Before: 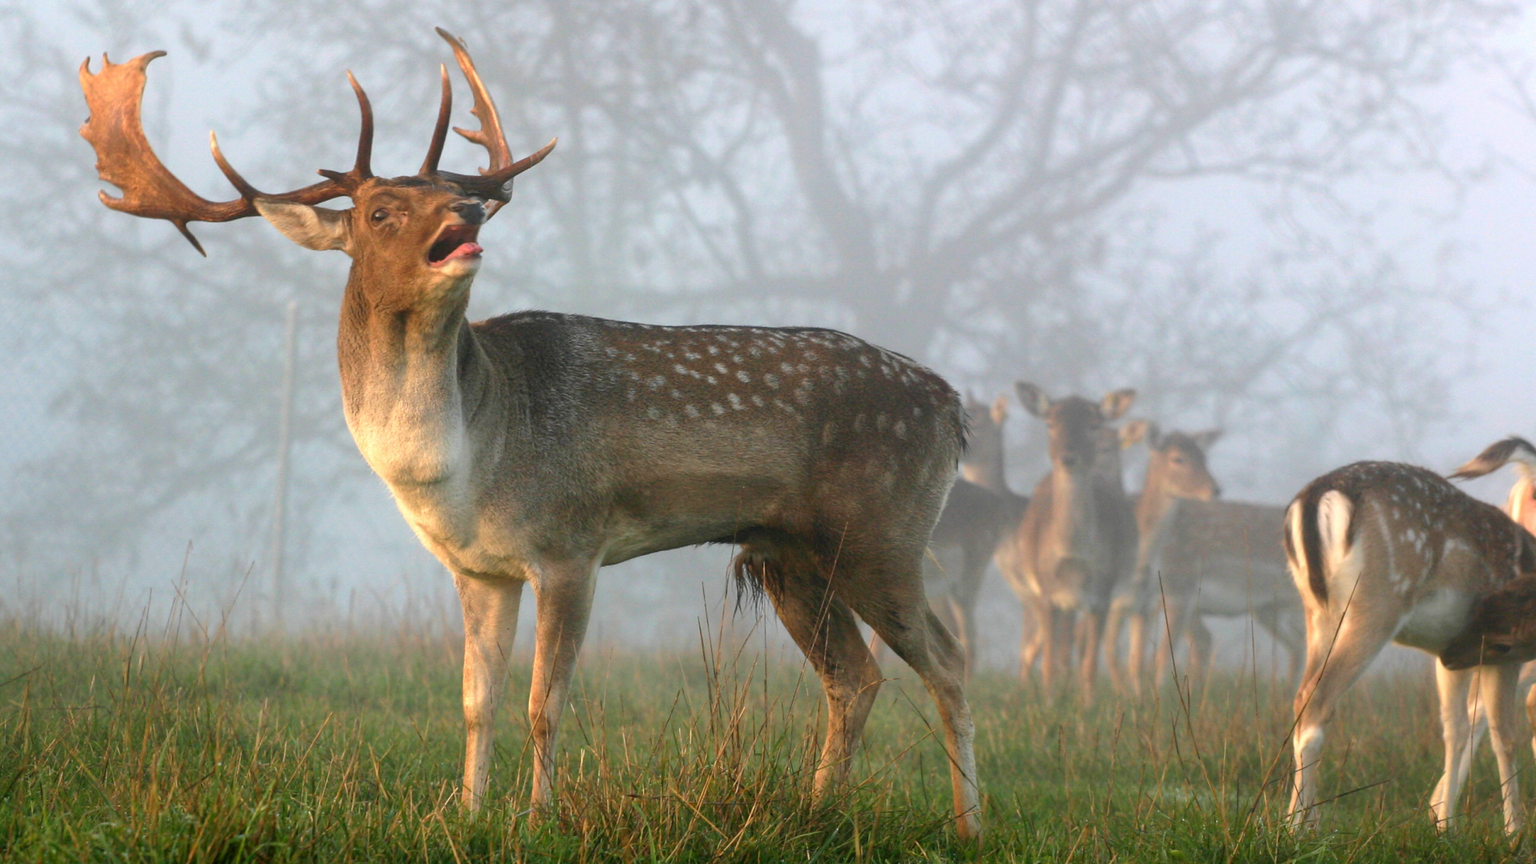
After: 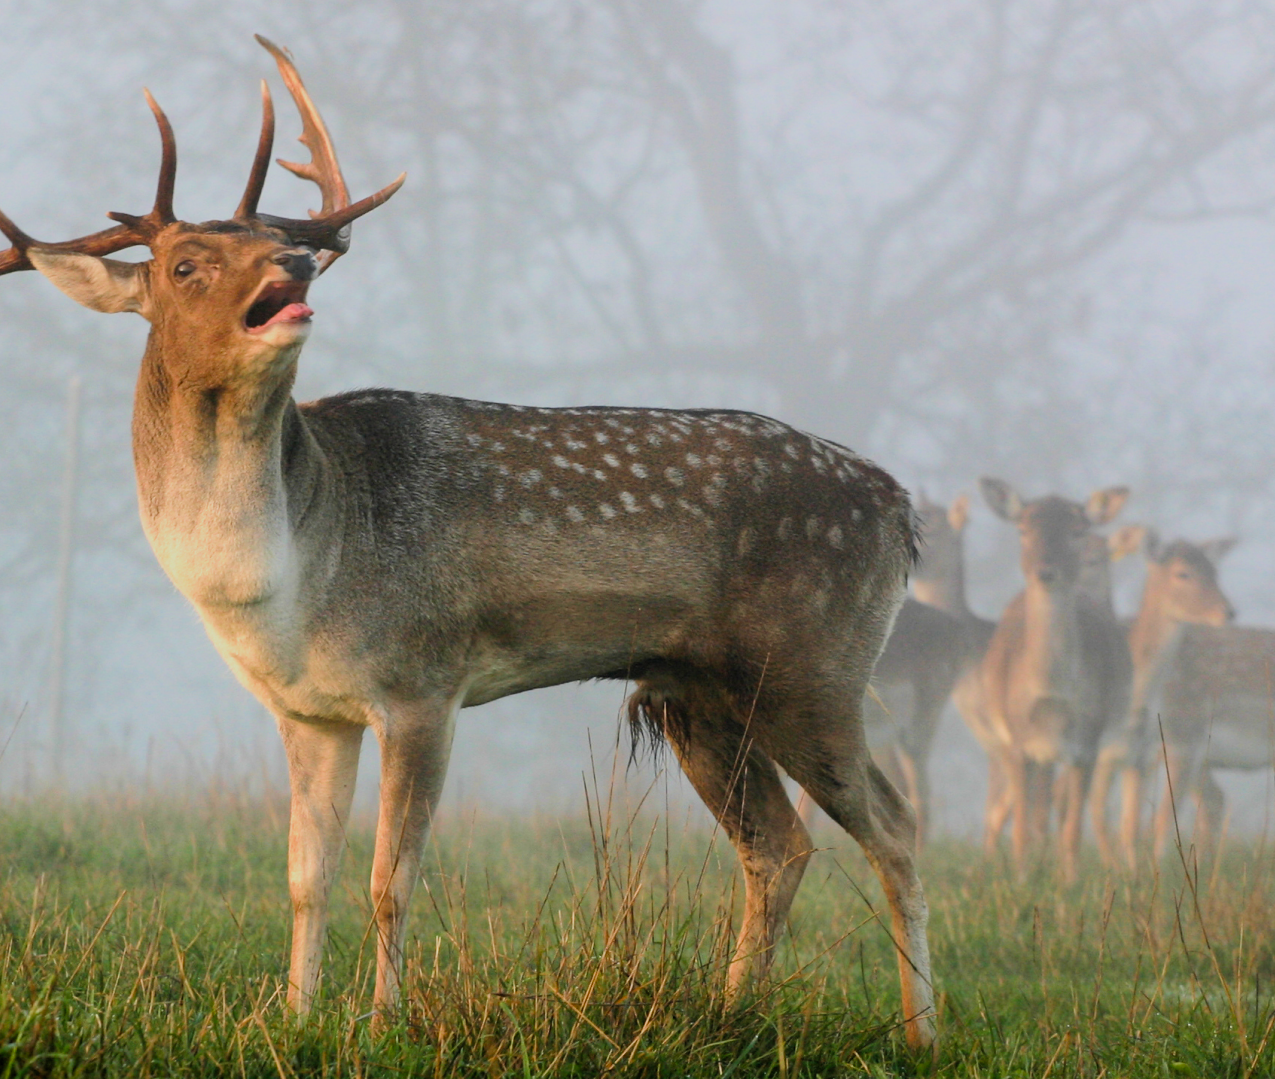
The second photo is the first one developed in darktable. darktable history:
filmic rgb: middle gray luminance 28.93%, black relative exposure -10.32 EV, white relative exposure 5.47 EV, threshold 5.99 EV, target black luminance 0%, hardness 3.97, latitude 1.75%, contrast 1.119, highlights saturation mix 4.18%, shadows ↔ highlights balance 15.5%, color science v5 (2021), contrast in shadows safe, contrast in highlights safe, enable highlight reconstruction true
exposure: exposure 0.211 EV, compensate exposure bias true, compensate highlight preservation false
crop and rotate: left 15.128%, right 18.414%
